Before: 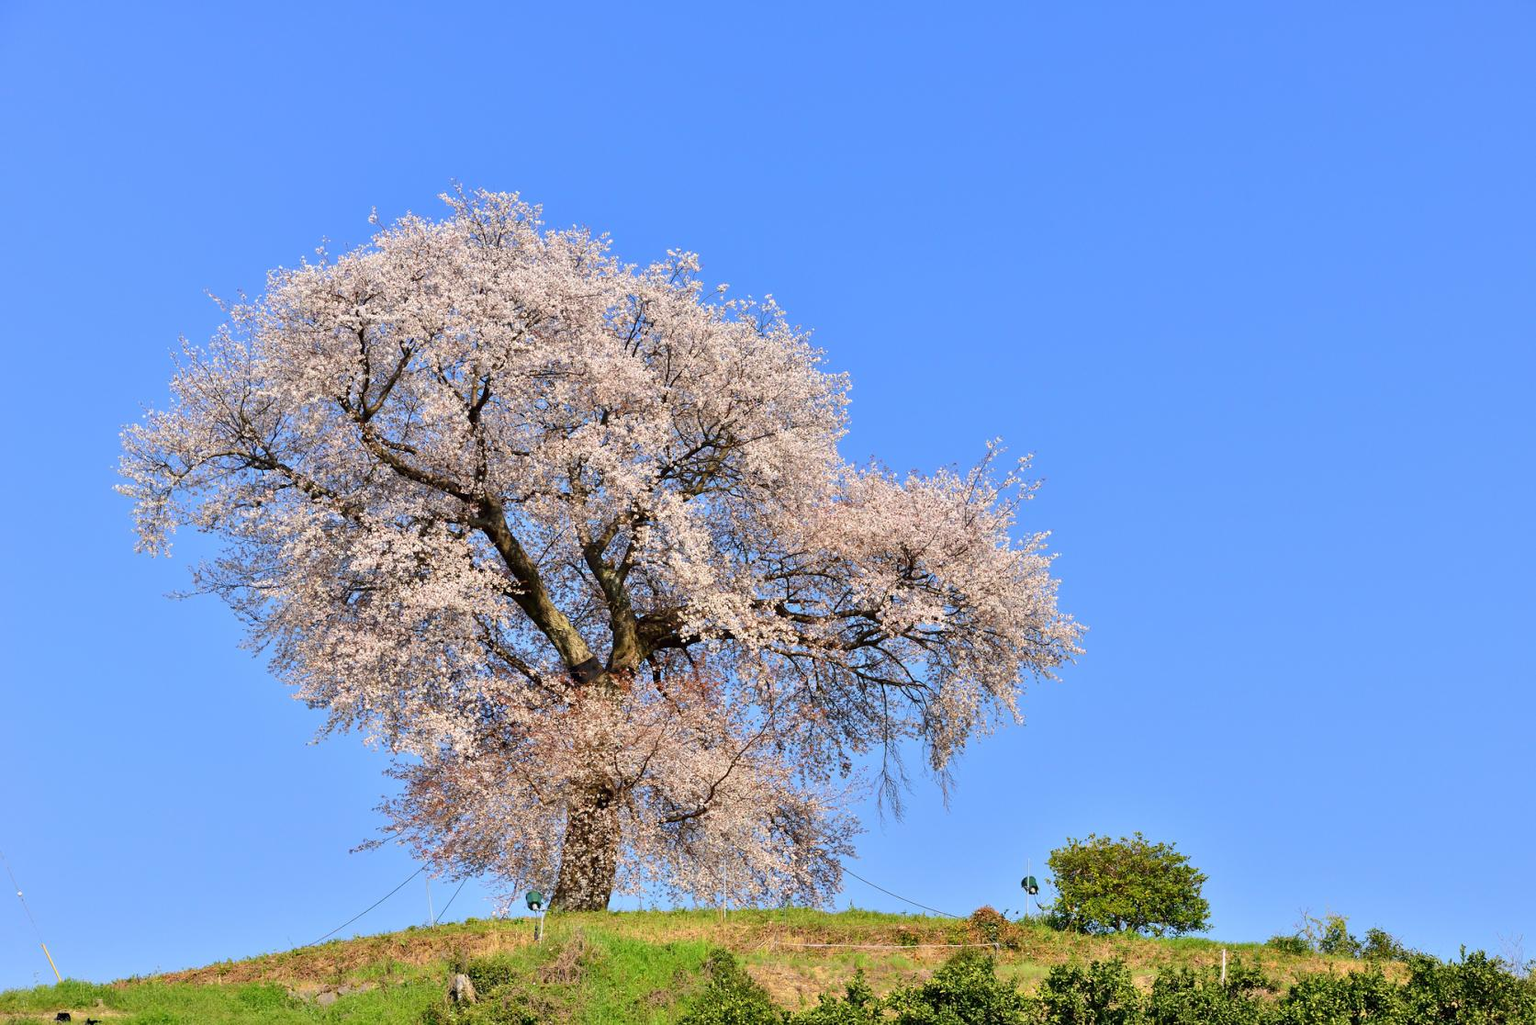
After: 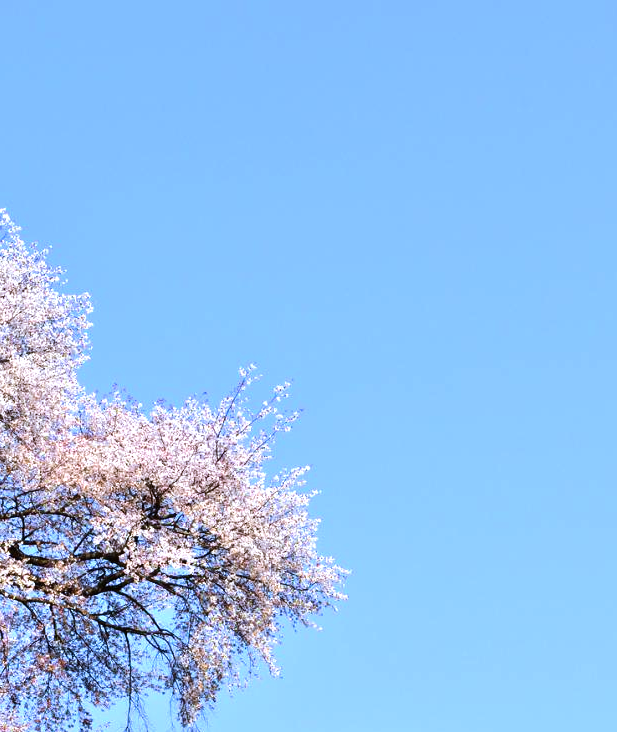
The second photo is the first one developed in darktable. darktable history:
crop and rotate: left 49.936%, top 10.094%, right 13.136%, bottom 24.256%
white balance: red 0.926, green 1.003, blue 1.133
tone equalizer: -8 EV -0.75 EV, -7 EV -0.7 EV, -6 EV -0.6 EV, -5 EV -0.4 EV, -3 EV 0.4 EV, -2 EV 0.6 EV, -1 EV 0.7 EV, +0 EV 0.75 EV, edges refinement/feathering 500, mask exposure compensation -1.57 EV, preserve details no
velvia: strength 45%
